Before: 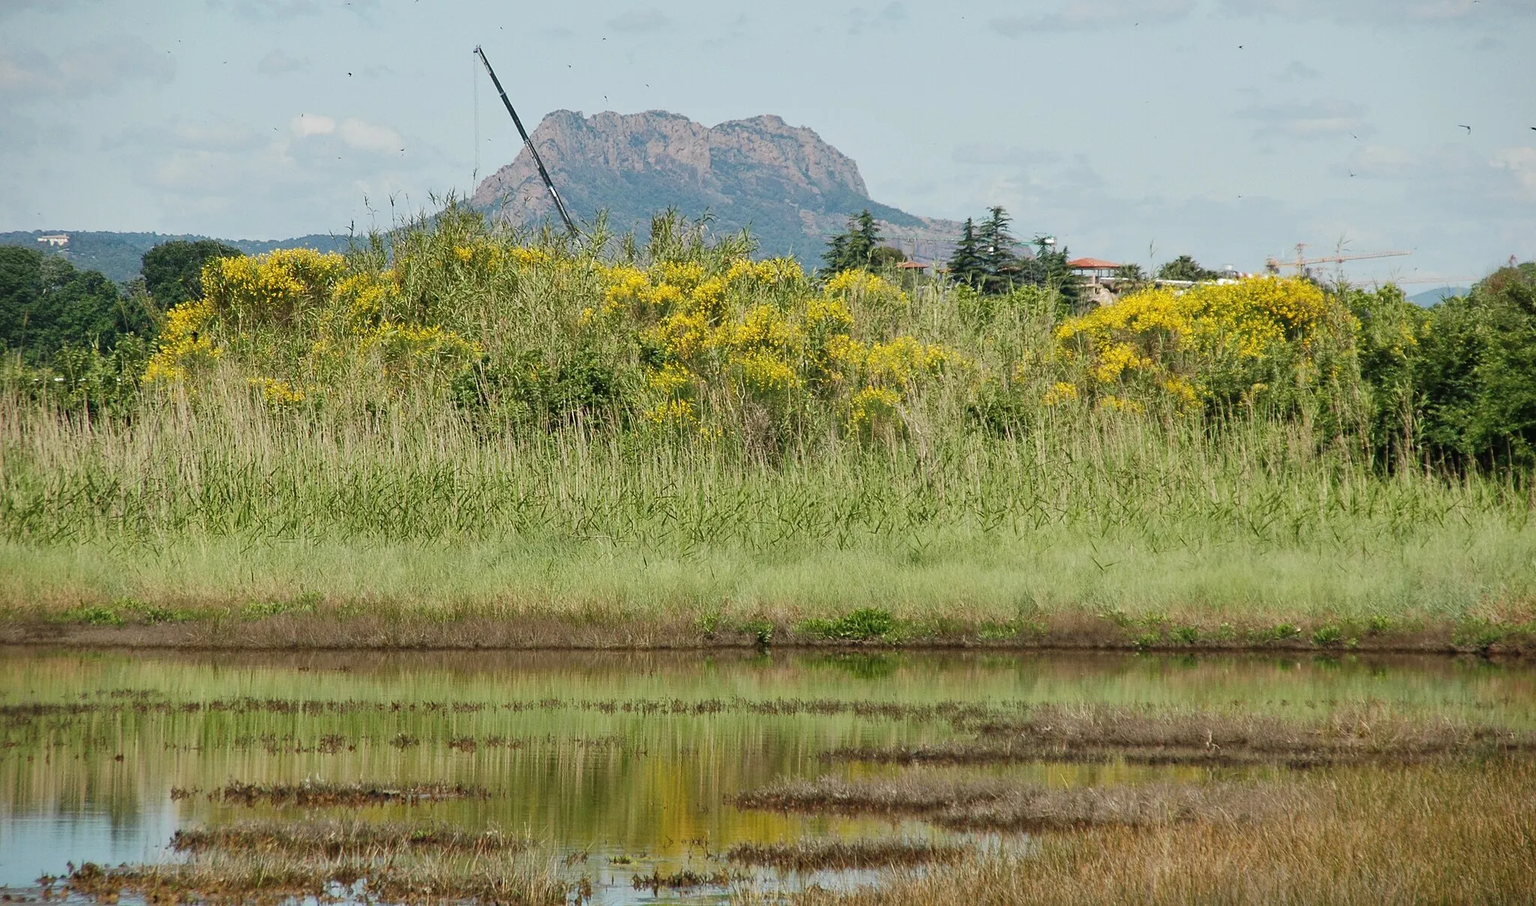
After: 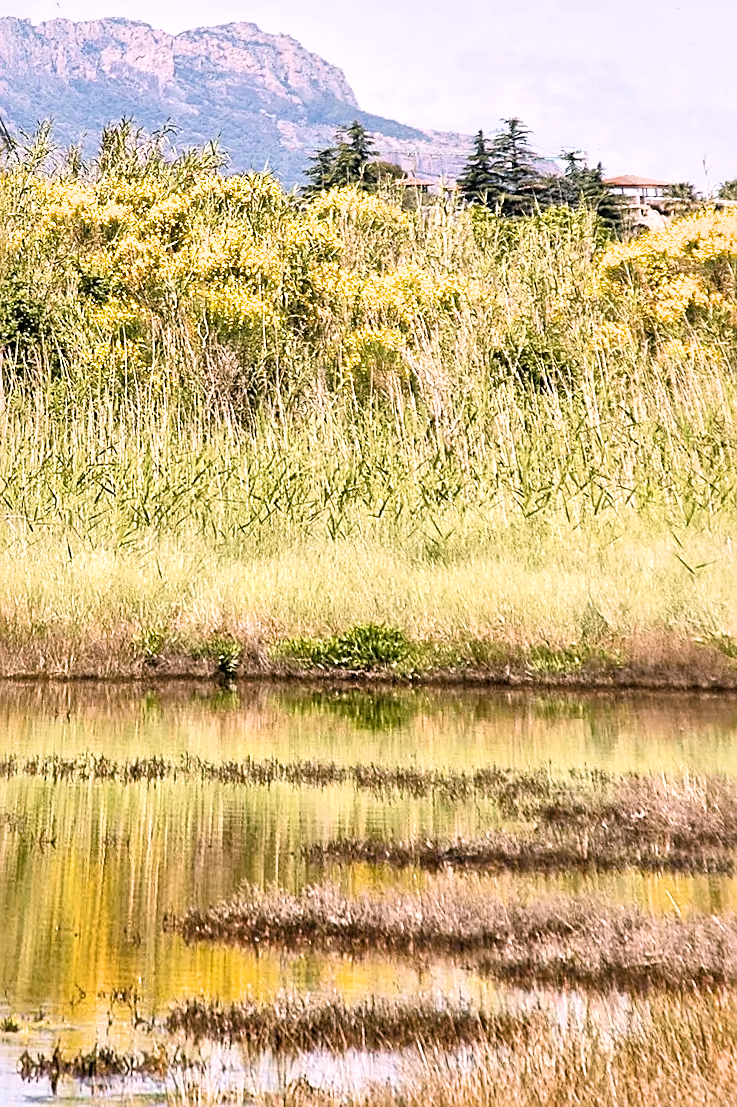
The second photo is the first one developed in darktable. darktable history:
rotate and perspective: rotation 0.72°, lens shift (vertical) -0.352, lens shift (horizontal) -0.051, crop left 0.152, crop right 0.859, crop top 0.019, crop bottom 0.964
filmic rgb: black relative exposure -16 EV, white relative exposure 6.29 EV, hardness 5.1, contrast 1.35
local contrast: mode bilateral grid, contrast 20, coarseness 50, detail 171%, midtone range 0.2
crop: left 33.452%, top 6.025%, right 23.155%
color contrast: green-magenta contrast 0.8, blue-yellow contrast 1.1, unbound 0
exposure: black level correction 0, exposure 0.953 EV, compensate exposure bias true, compensate highlight preservation false
white balance: red 1.188, blue 1.11
sharpen: on, module defaults
